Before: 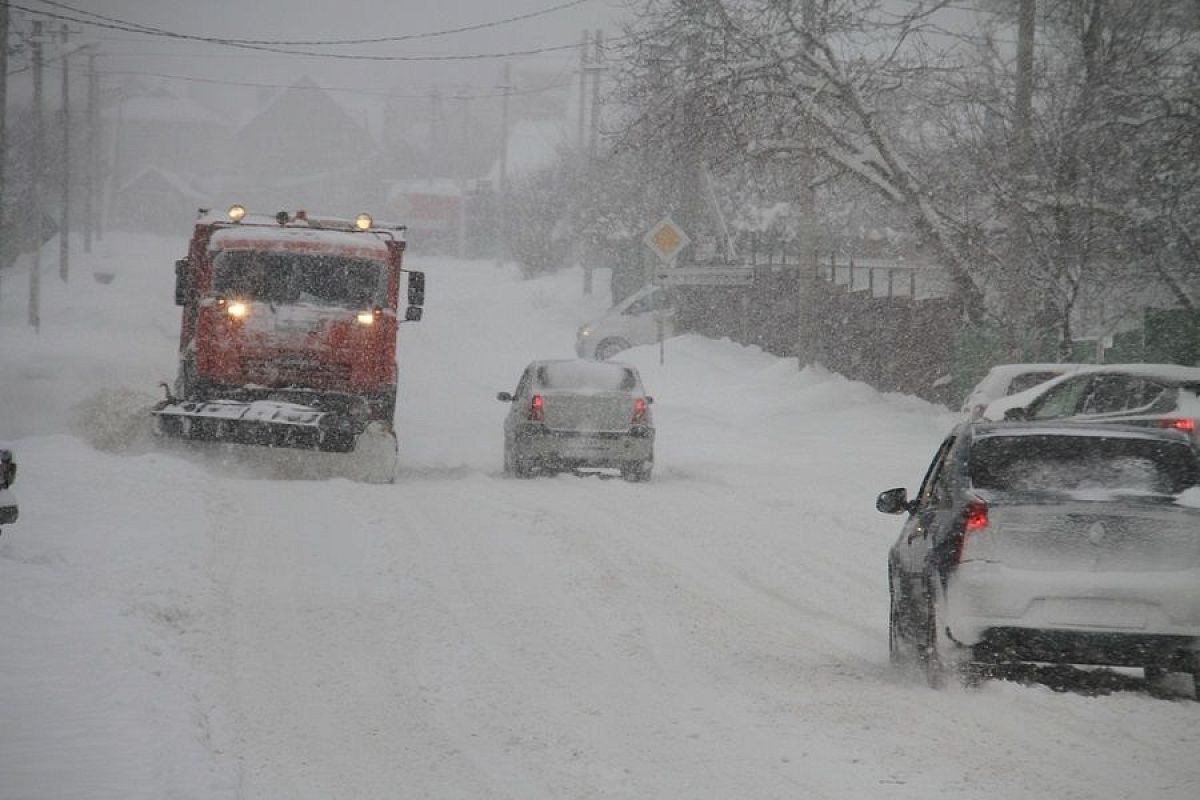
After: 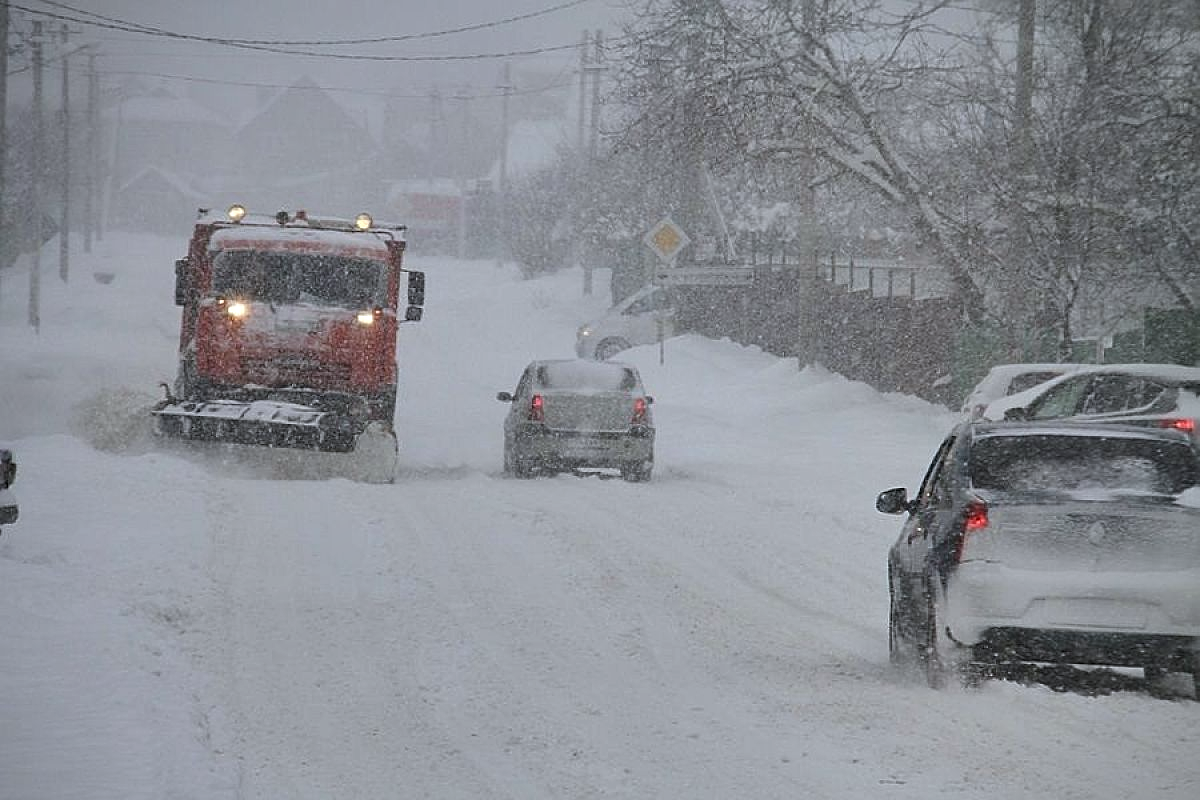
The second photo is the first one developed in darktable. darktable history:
exposure: exposure 0.161 EV, compensate highlight preservation false
shadows and highlights: soften with gaussian
white balance: red 0.974, blue 1.044
sharpen: on, module defaults
